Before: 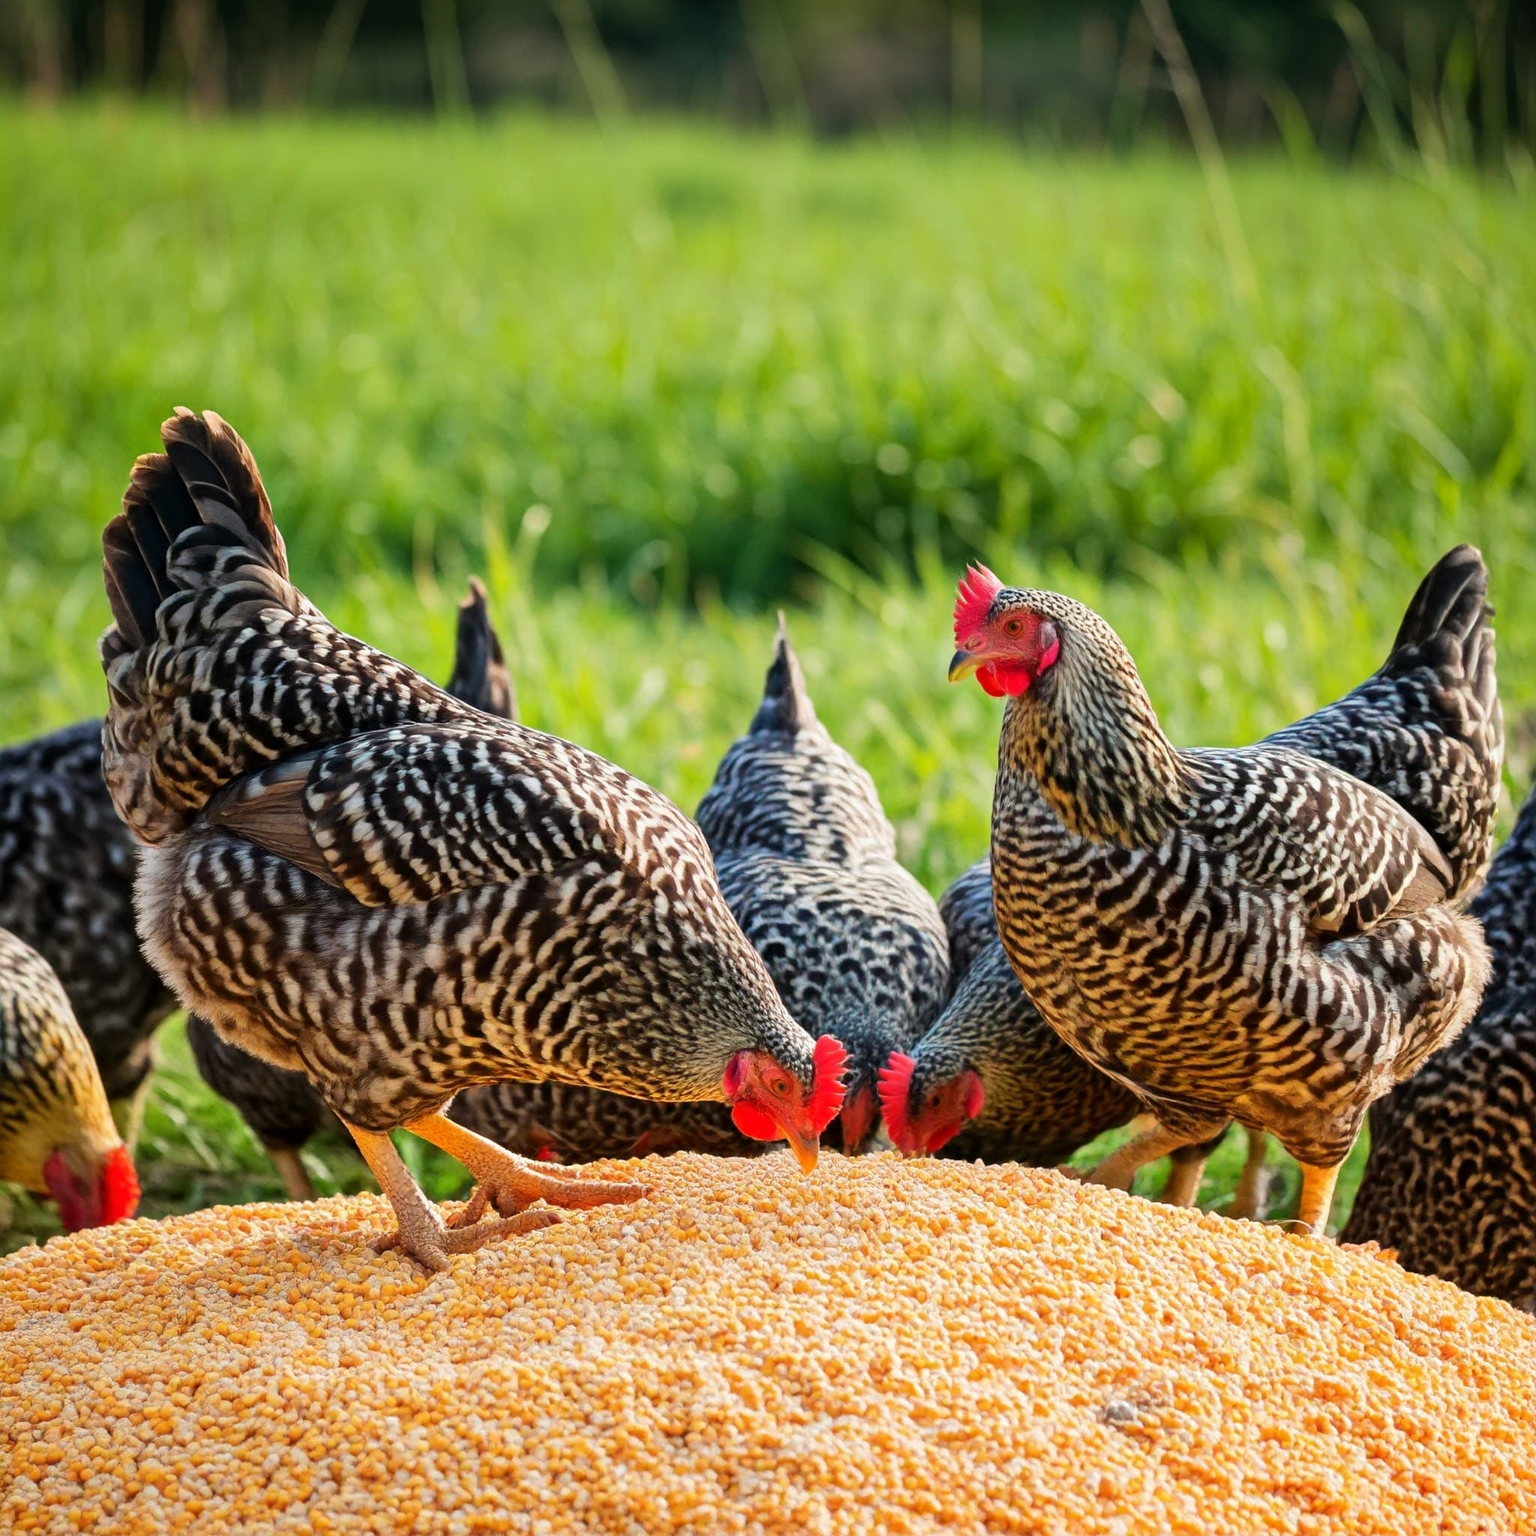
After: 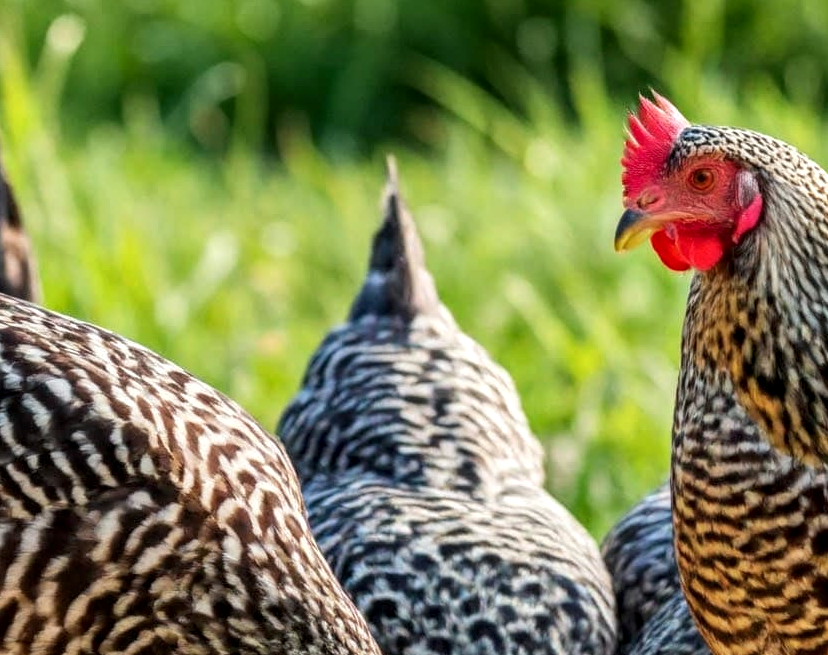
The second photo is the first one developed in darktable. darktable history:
local contrast: highlights 61%, detail 143%, midtone range 0.428
crop: left 31.751%, top 32.172%, right 27.8%, bottom 35.83%
